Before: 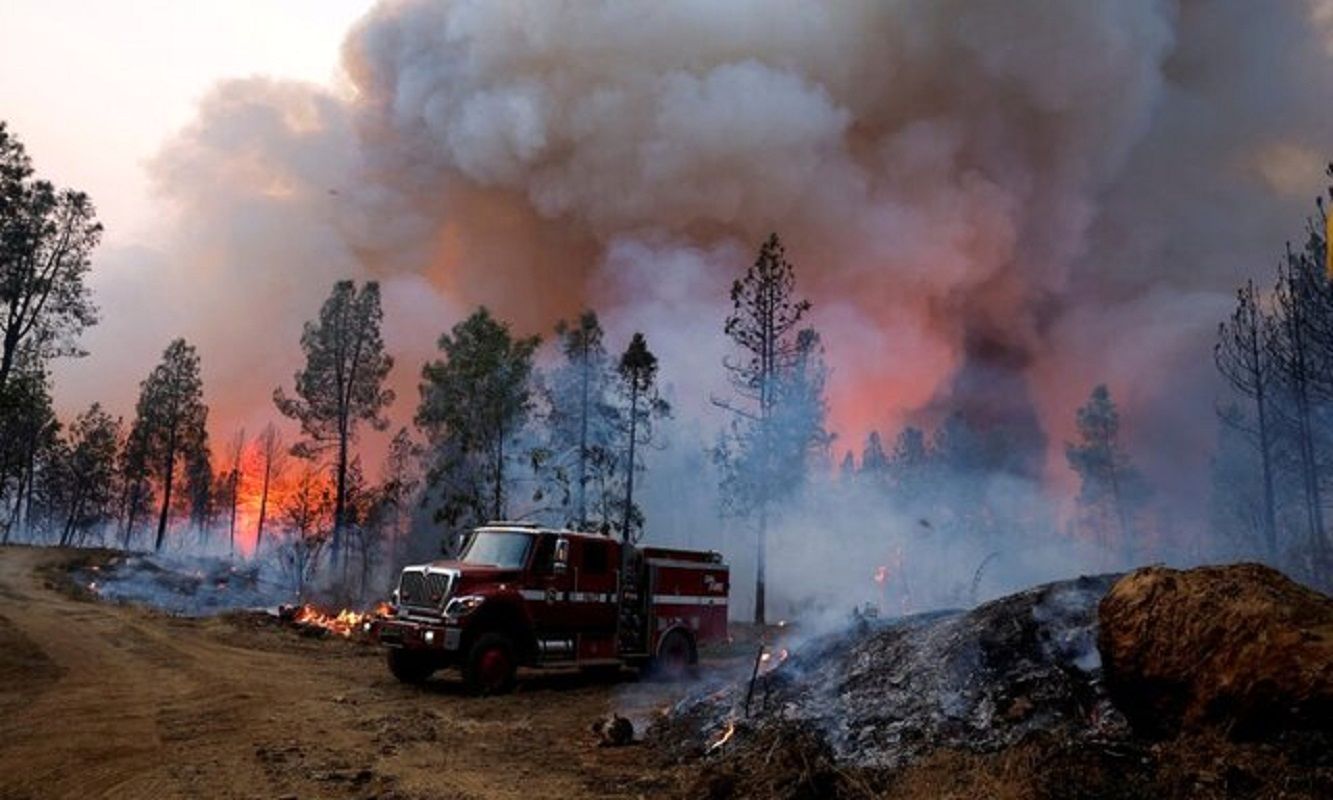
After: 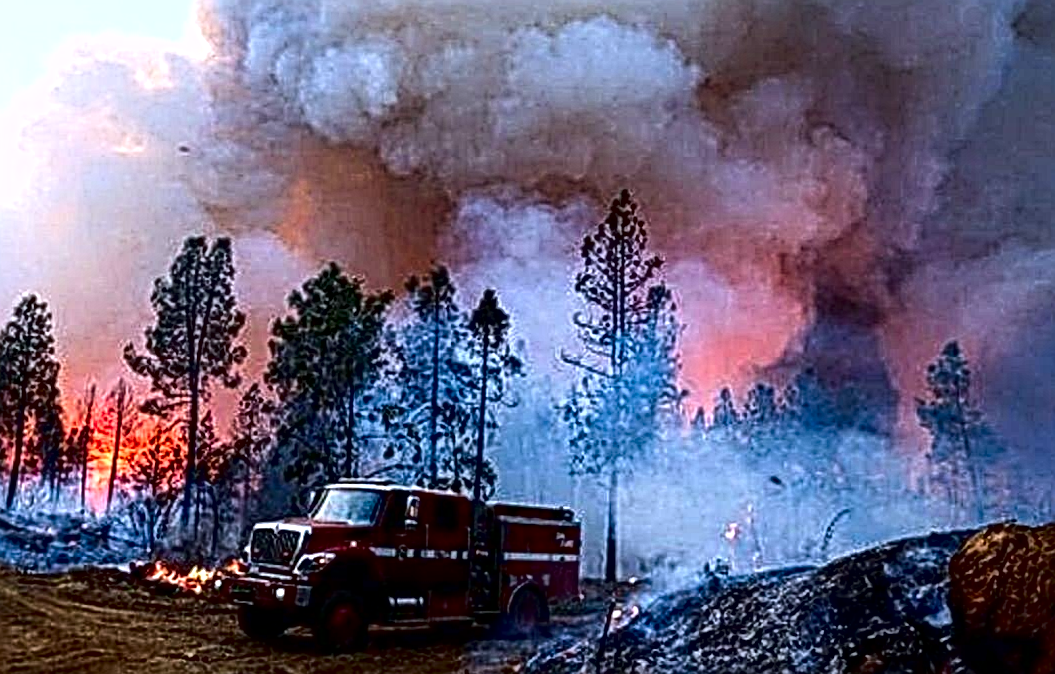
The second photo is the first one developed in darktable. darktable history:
contrast brightness saturation: contrast 0.22, brightness -0.19, saturation 0.24
local contrast: mode bilateral grid, contrast 20, coarseness 3, detail 300%, midtone range 0.2
white balance: red 0.978, blue 0.999
exposure: exposure 0.669 EV, compensate highlight preservation false
sharpen: radius 4.883
crop: left 11.225%, top 5.381%, right 9.565%, bottom 10.314%
color calibration: illuminant as shot in camera, x 0.366, y 0.378, temperature 4425.7 K, saturation algorithm version 1 (2020)
lowpass: radius 0.5, unbound 0
